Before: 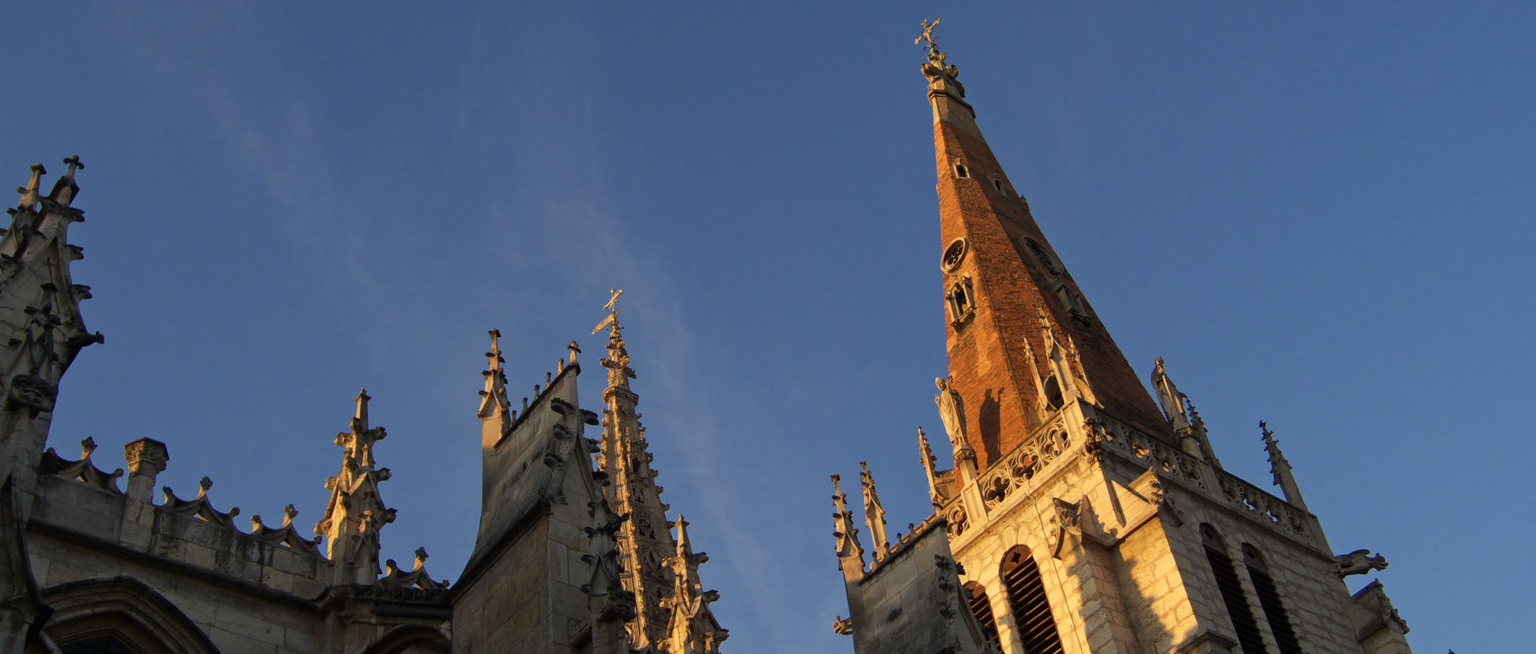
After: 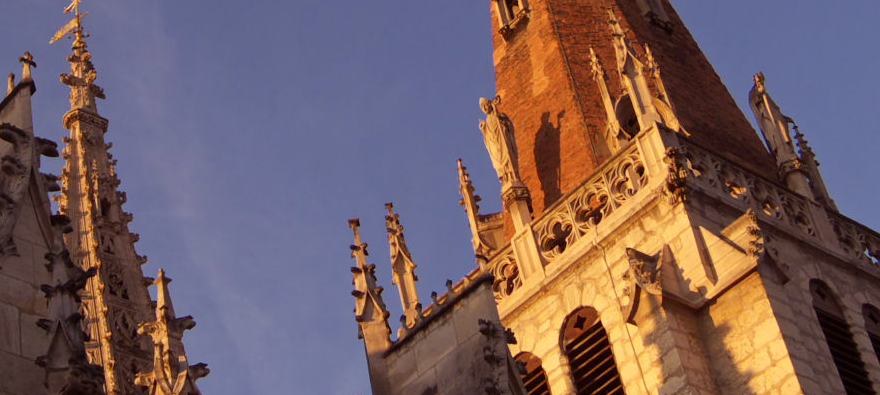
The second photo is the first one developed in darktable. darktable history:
crop: left 35.976%, top 45.819%, right 18.162%, bottom 5.807%
rgb levels: mode RGB, independent channels, levels [[0, 0.474, 1], [0, 0.5, 1], [0, 0.5, 1]]
